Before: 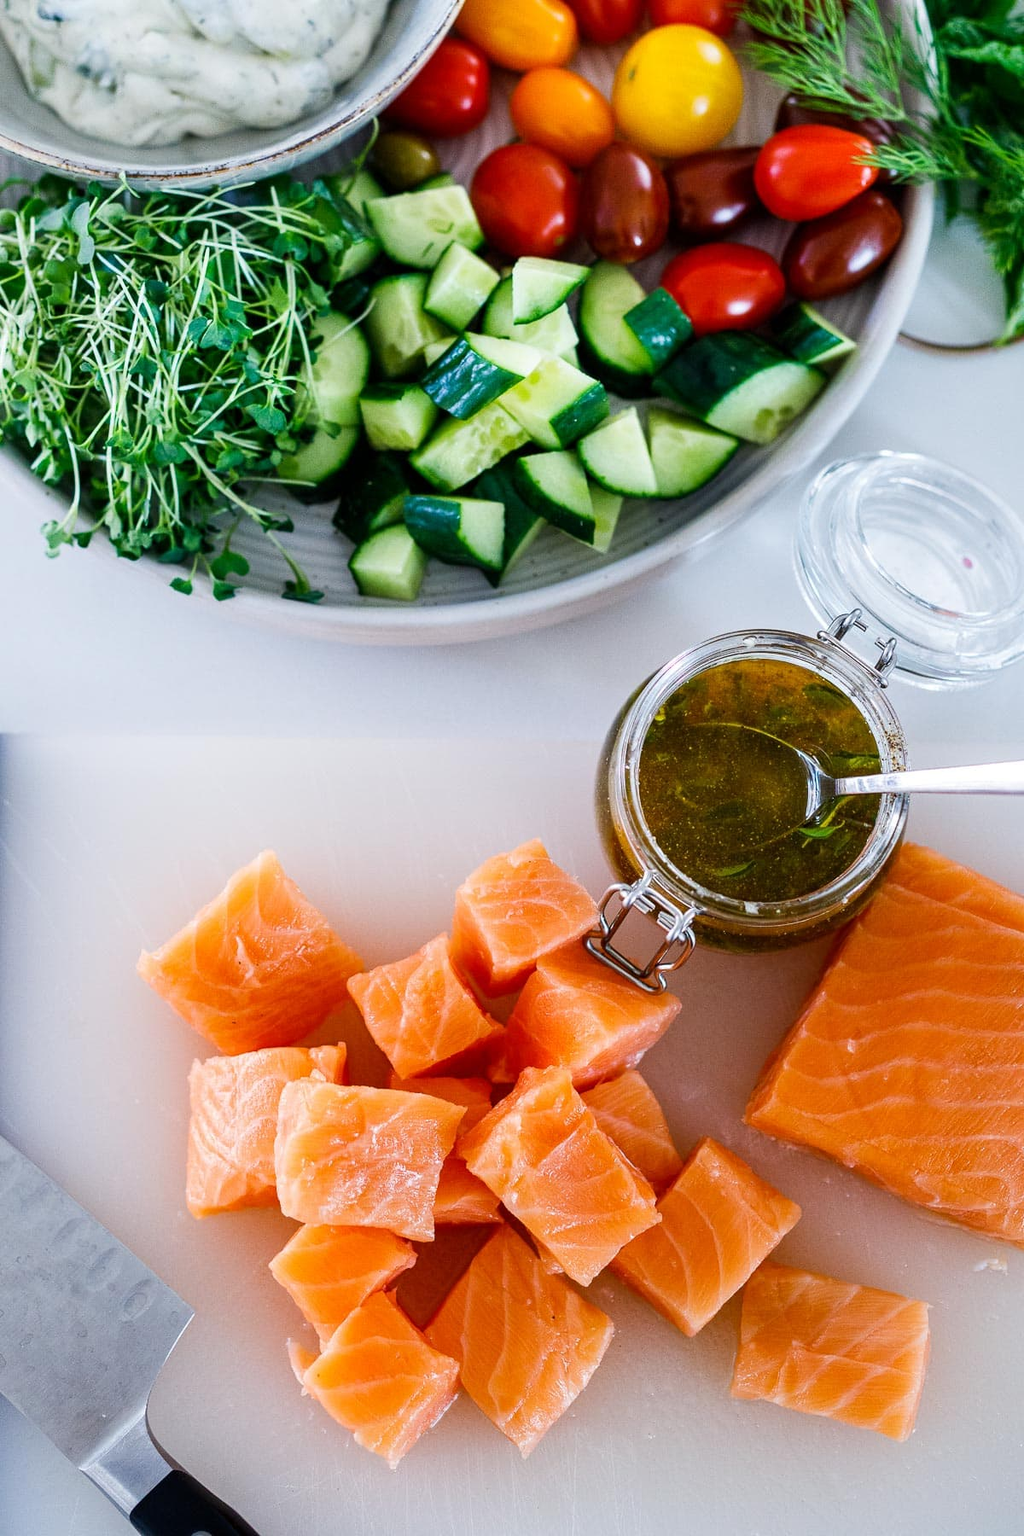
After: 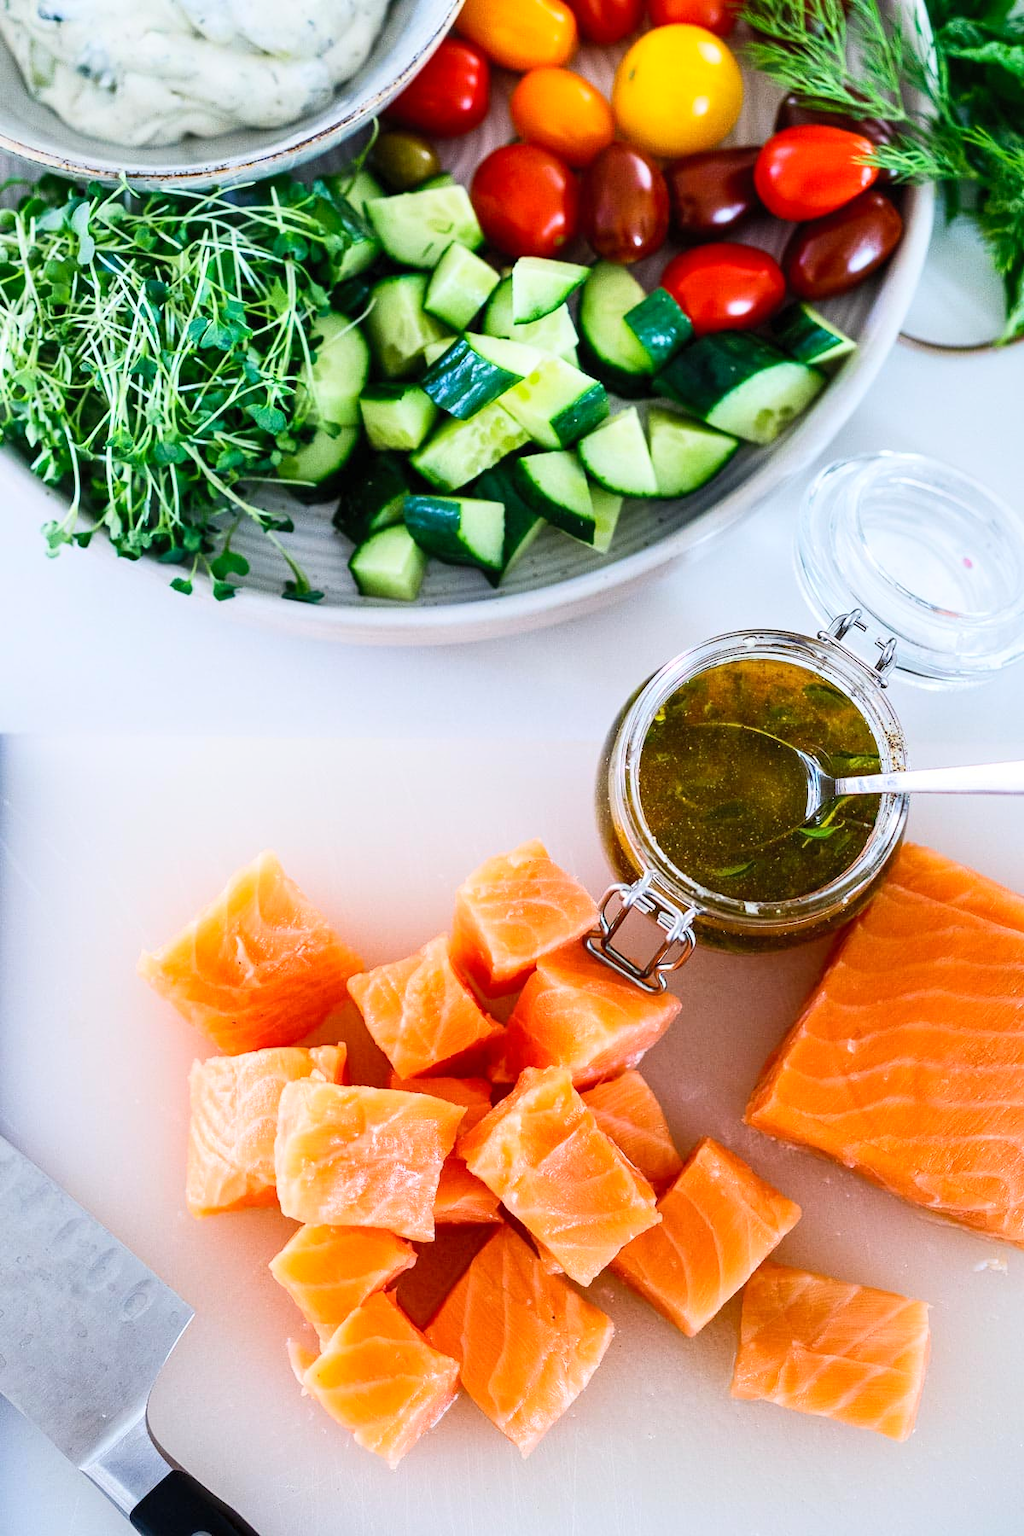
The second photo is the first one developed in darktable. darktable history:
contrast brightness saturation: contrast 0.2, brightness 0.15, saturation 0.14
white balance: emerald 1
